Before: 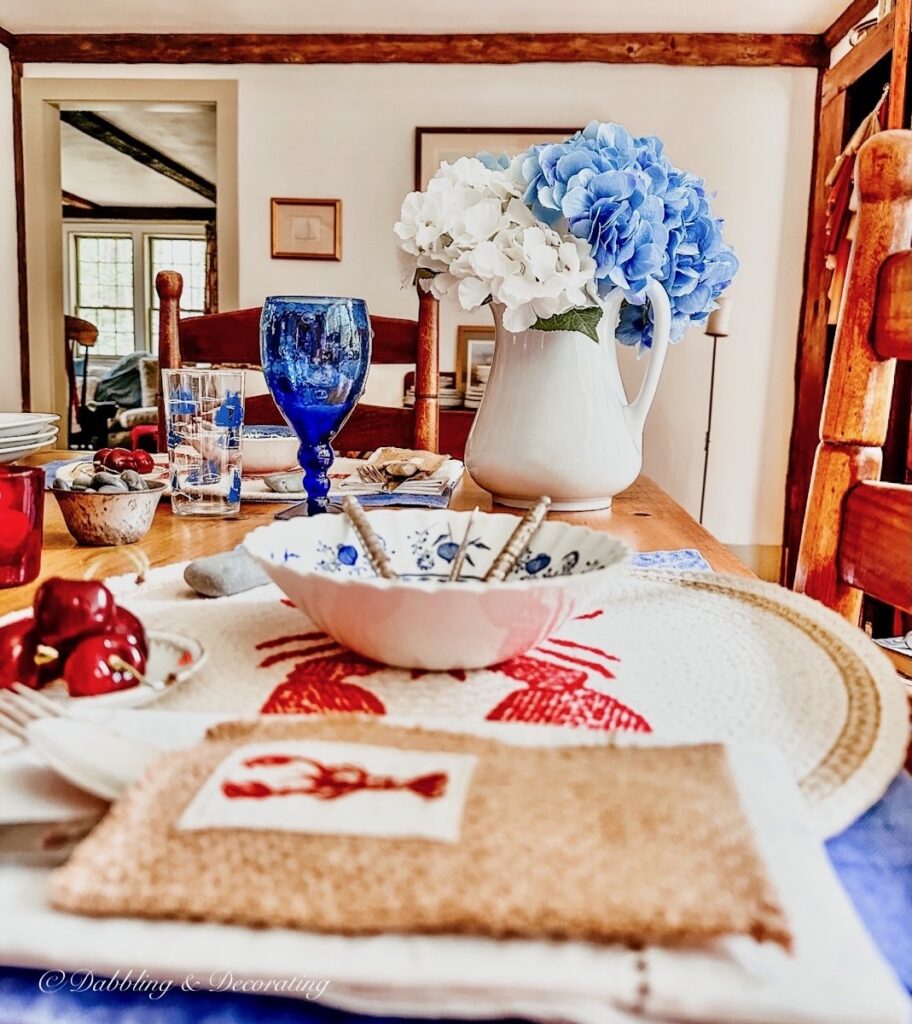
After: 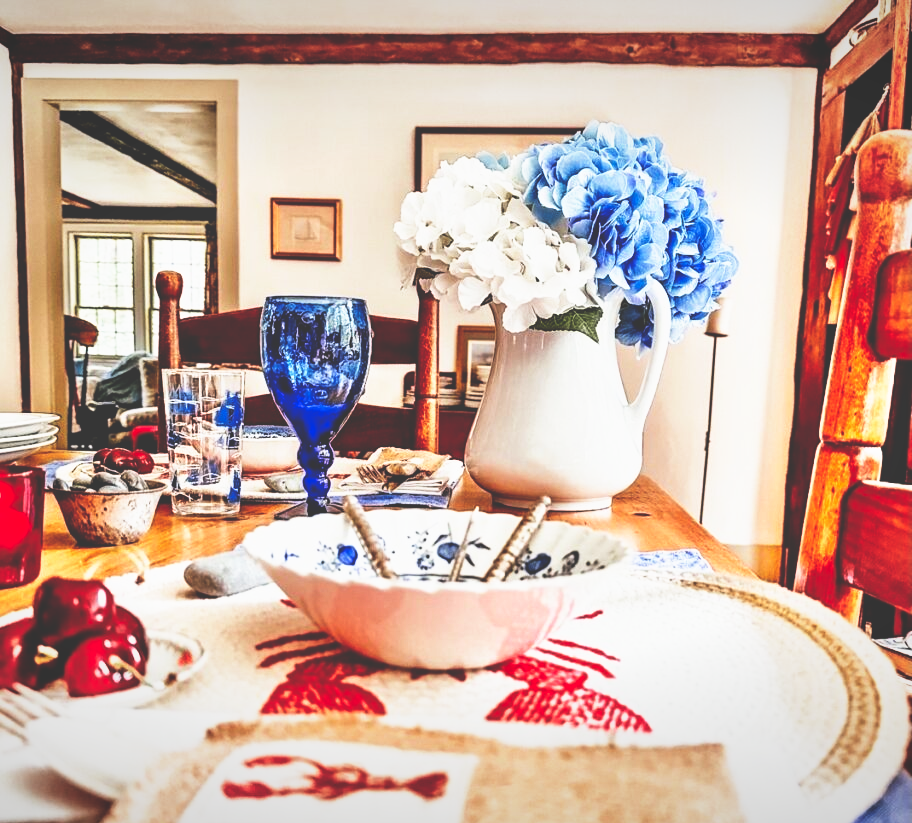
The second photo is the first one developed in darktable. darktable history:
crop: bottom 19.566%
color correction: highlights b* 0.023
base curve: curves: ch0 [(0, 0.036) (0.007, 0.037) (0.604, 0.887) (1, 1)], preserve colors none
vignetting: fall-off start 98.5%, fall-off radius 100.26%, brightness -0.403, saturation -0.29, width/height ratio 1.427
